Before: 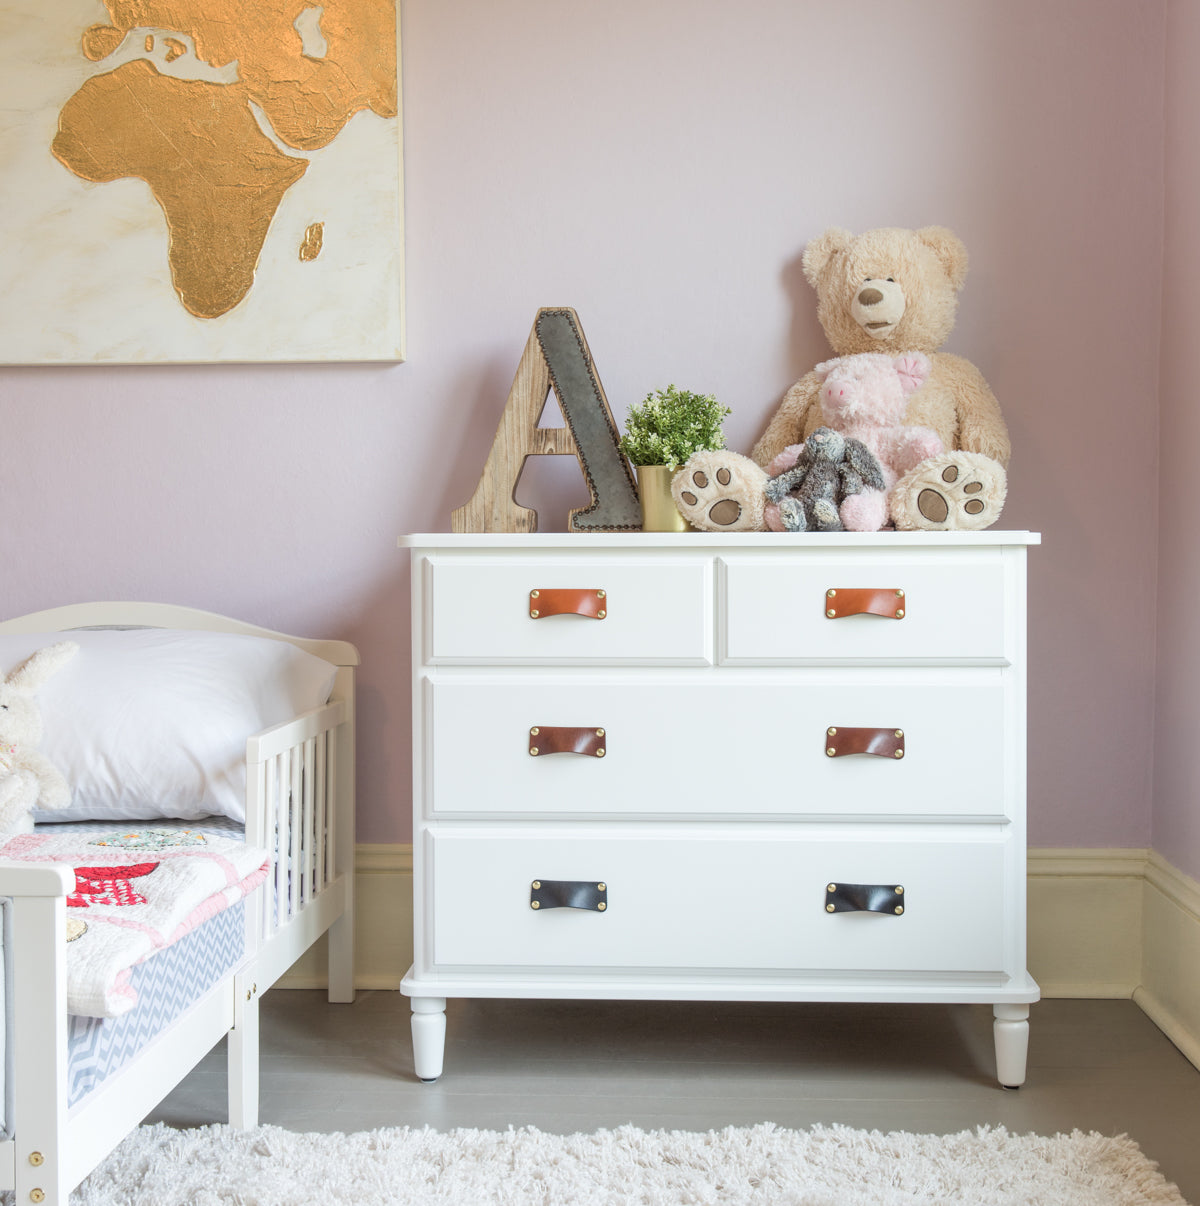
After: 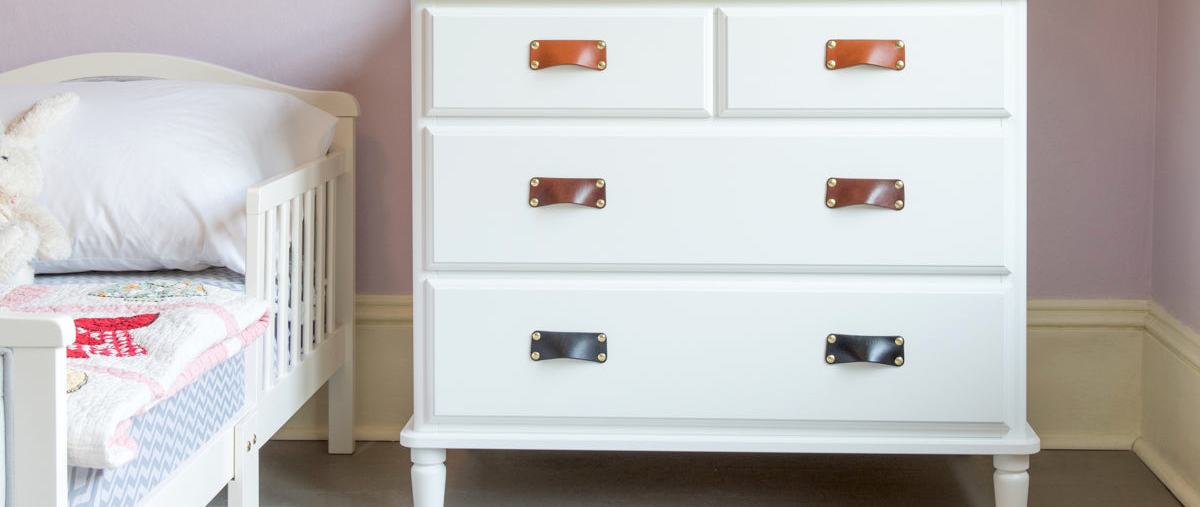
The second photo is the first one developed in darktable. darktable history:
crop: top 45.551%, bottom 12.262%
exposure: black level correction 0.01, exposure 0.011 EV, compensate highlight preservation false
